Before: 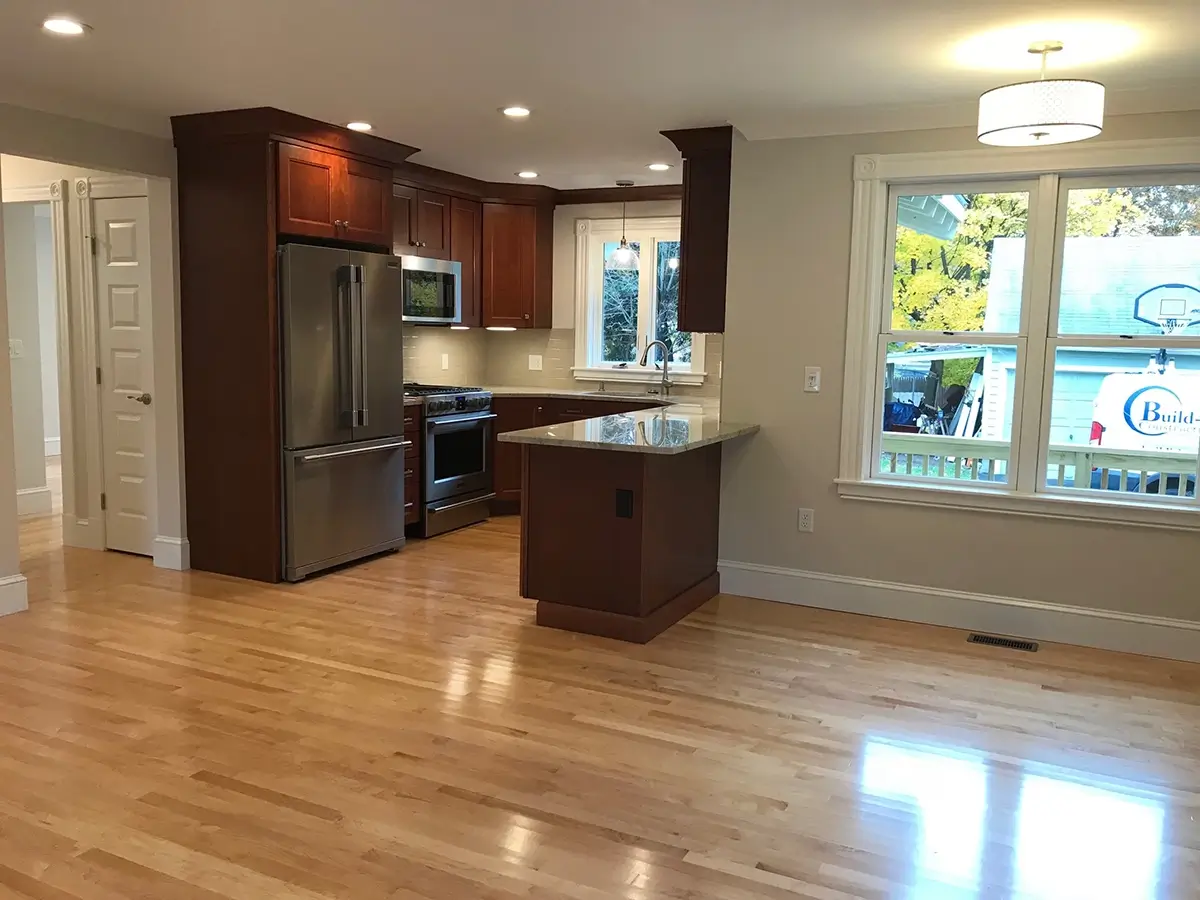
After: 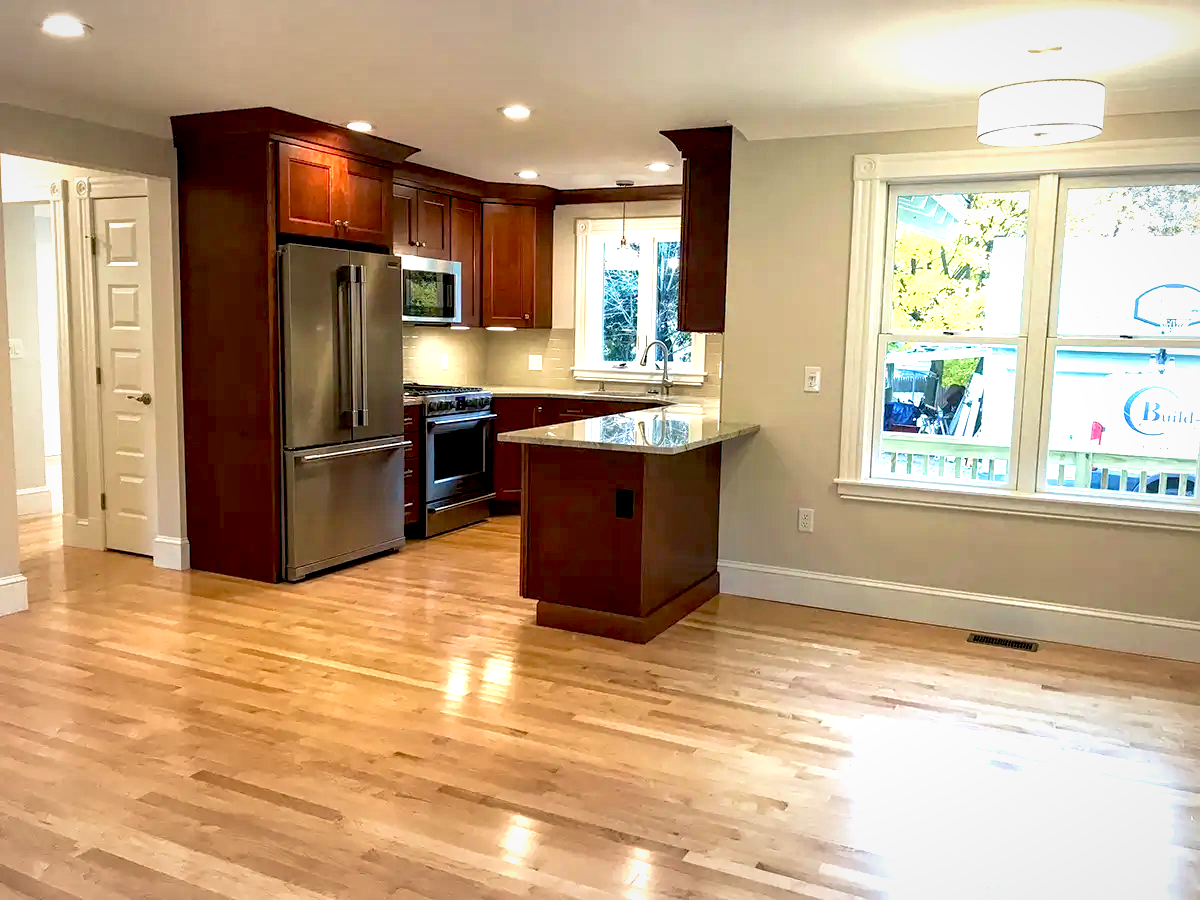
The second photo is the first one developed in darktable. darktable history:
local contrast: detail 130%
vignetting: fall-off radius 98.72%, brightness -0.264, width/height ratio 1.342
velvia: strength 21.2%
exposure: black level correction 0.011, exposure 1.078 EV, compensate highlight preservation false
